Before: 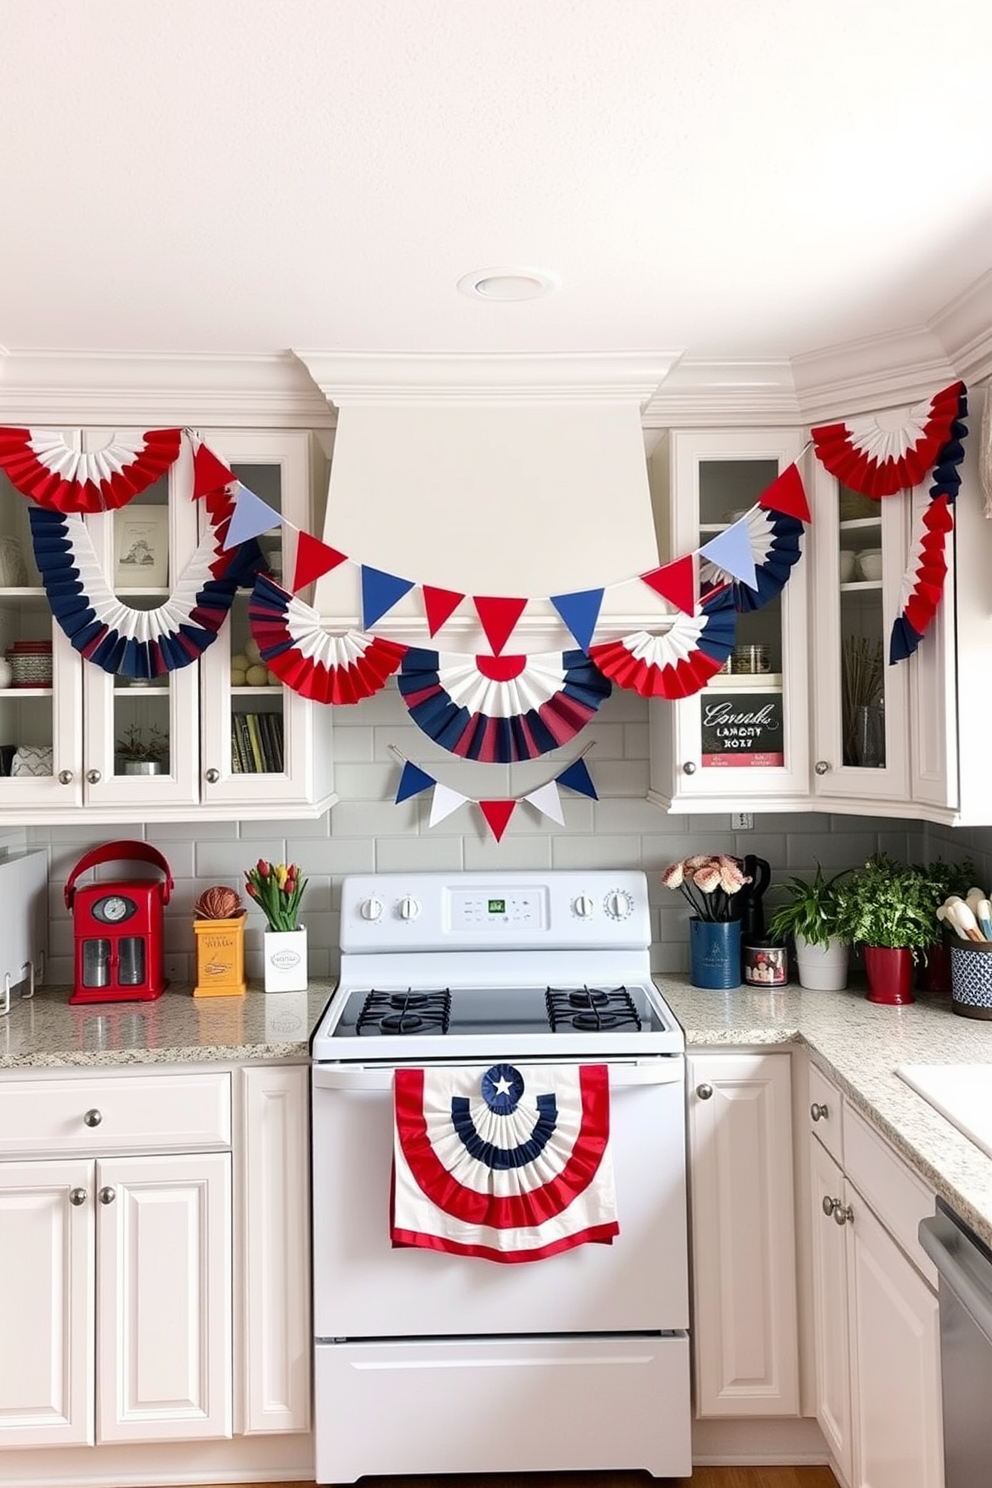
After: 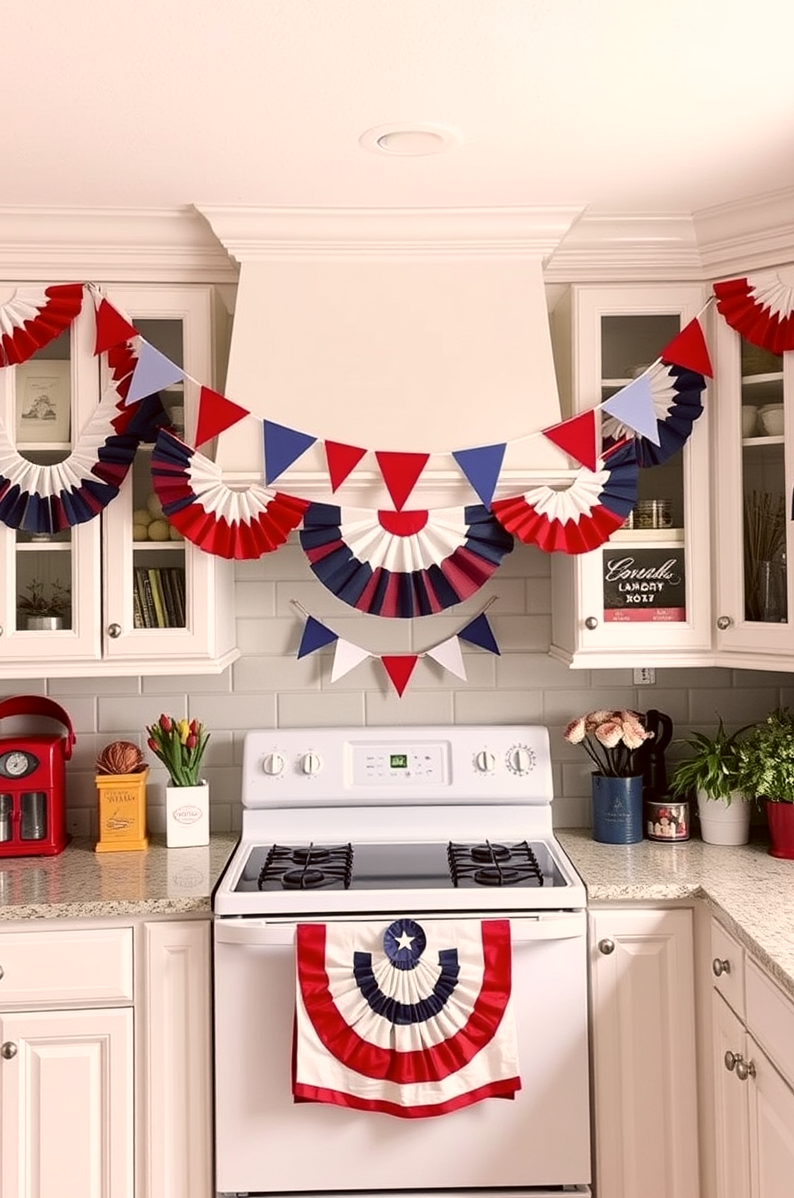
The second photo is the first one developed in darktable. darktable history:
crop and rotate: left 10.029%, top 9.793%, right 9.833%, bottom 9.653%
color correction: highlights a* 6.39, highlights b* 8.42, shadows a* 5.43, shadows b* 7.4, saturation 0.898
